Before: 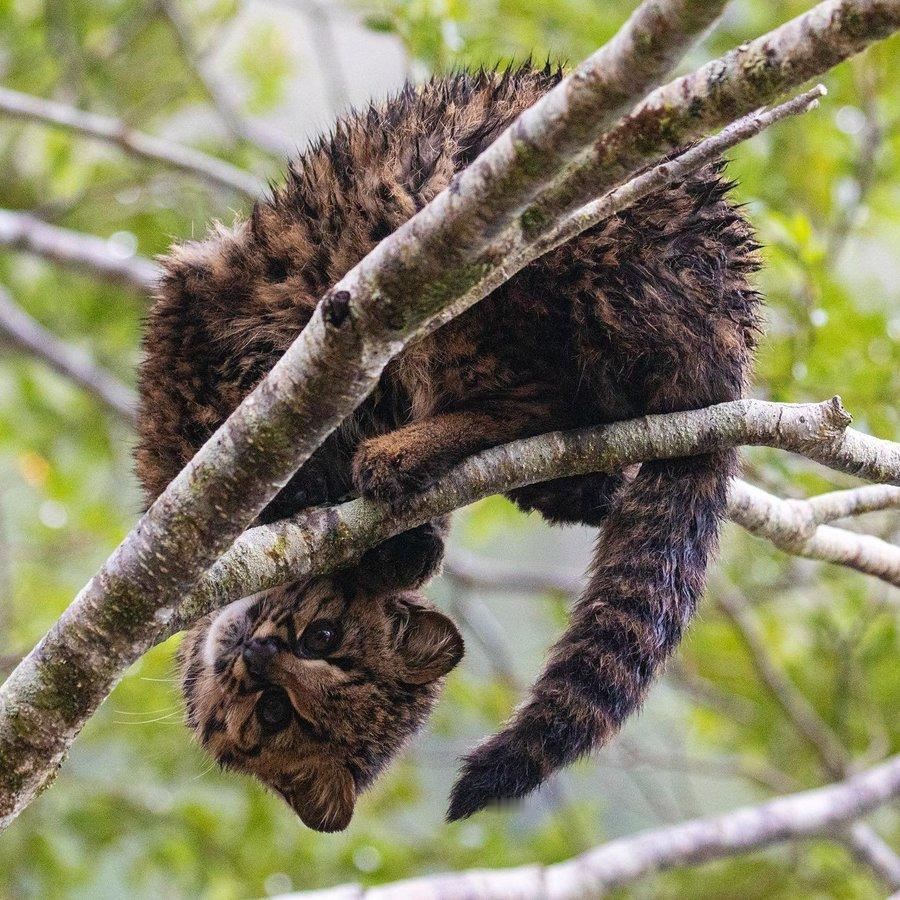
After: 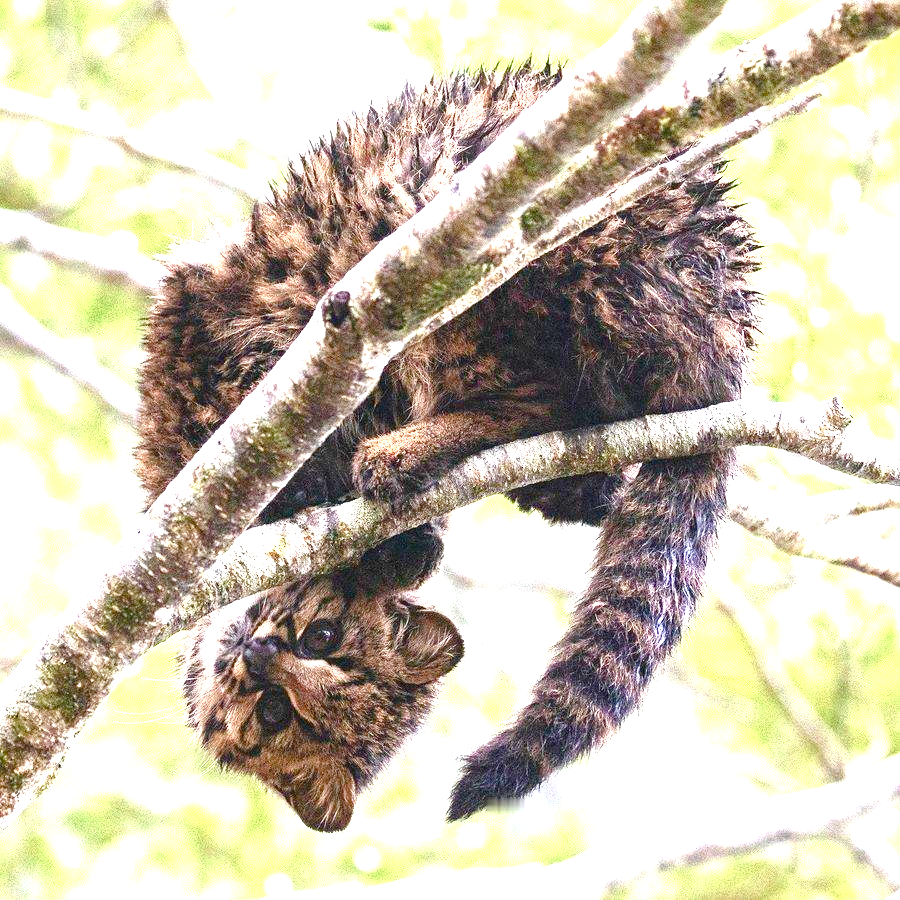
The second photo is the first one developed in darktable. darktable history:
color balance rgb: perceptual saturation grading › global saturation 20%, perceptual saturation grading › highlights -48.957%, perceptual saturation grading › shadows 25.338%
exposure: black level correction 0, exposure 1.999 EV, compensate highlight preservation false
